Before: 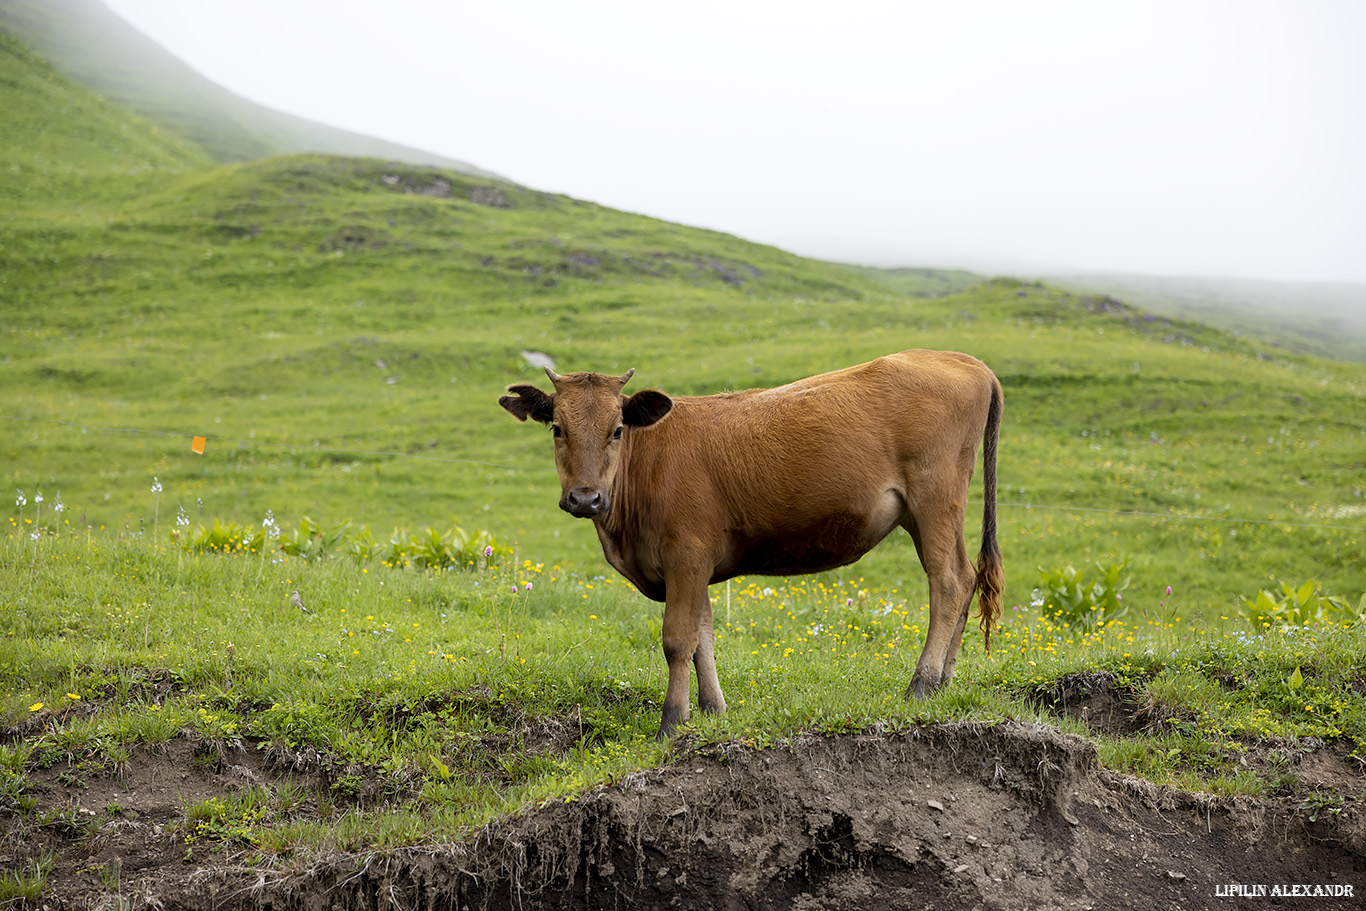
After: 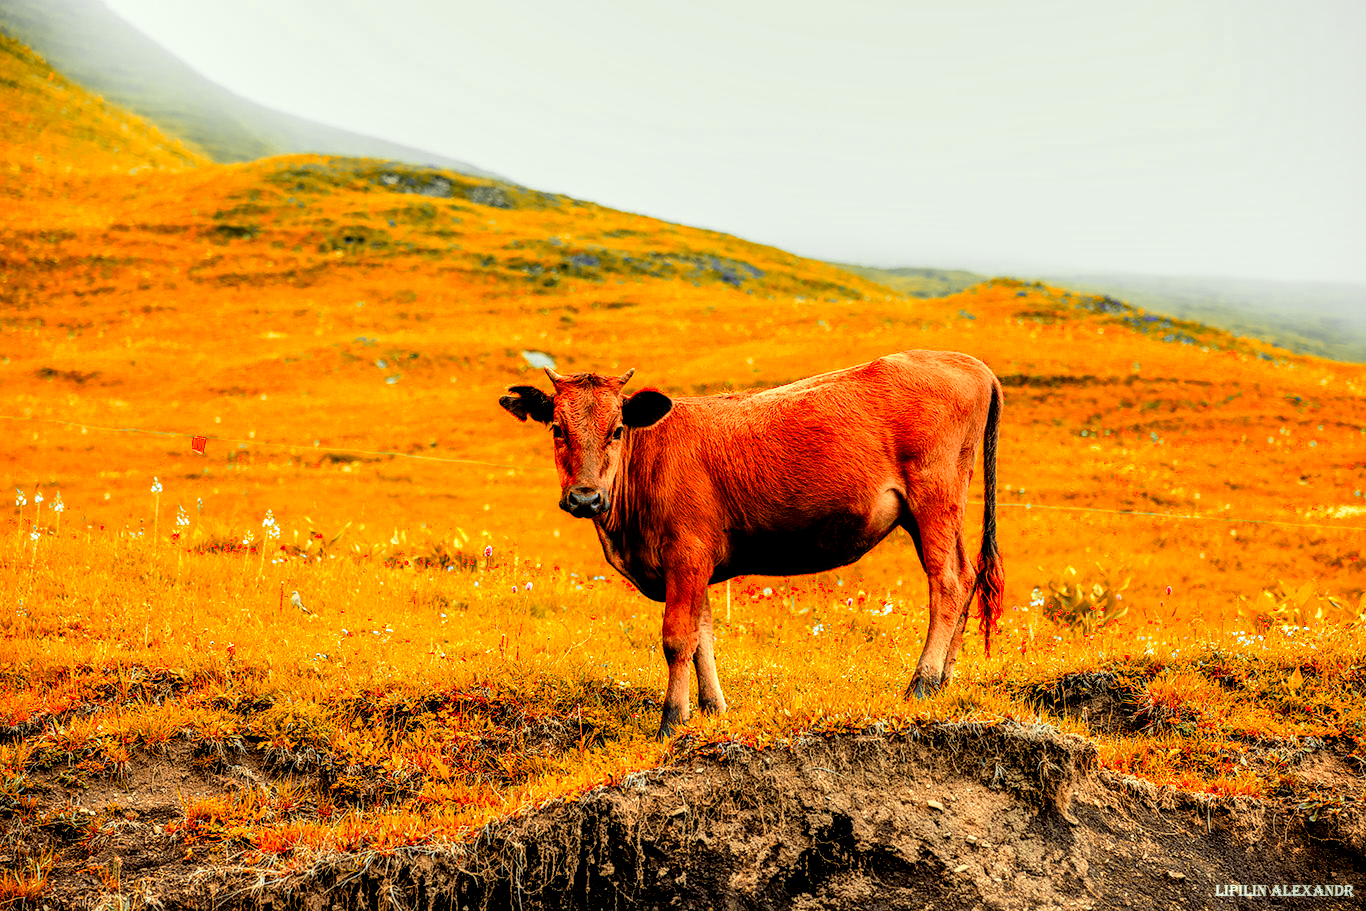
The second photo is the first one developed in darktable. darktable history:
local contrast: highlights 0%, shadows 0%, detail 182%
color correction: highlights a* -10.77, highlights b* 9.8, saturation 1.72
exposure: black level correction 0, exposure 0.4 EV, compensate exposure bias true, compensate highlight preservation false
color balance rgb: perceptual saturation grading › global saturation 20%, global vibrance 20%
filmic rgb: black relative exposure -7.65 EV, white relative exposure 4.56 EV, hardness 3.61
color zones: curves: ch0 [(0.009, 0.528) (0.136, 0.6) (0.255, 0.586) (0.39, 0.528) (0.522, 0.584) (0.686, 0.736) (0.849, 0.561)]; ch1 [(0.045, 0.781) (0.14, 0.416) (0.257, 0.695) (0.442, 0.032) (0.738, 0.338) (0.818, 0.632) (0.891, 0.741) (1, 0.704)]; ch2 [(0, 0.667) (0.141, 0.52) (0.26, 0.37) (0.474, 0.432) (0.743, 0.286)]
